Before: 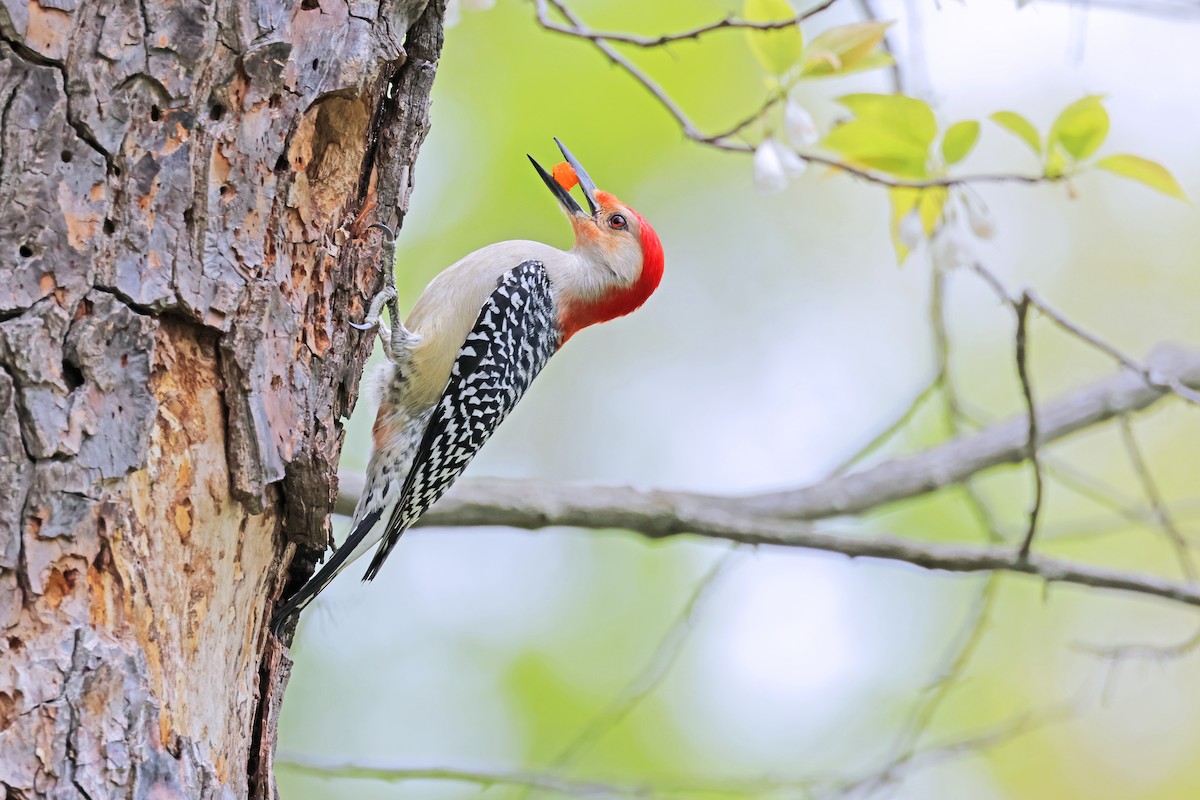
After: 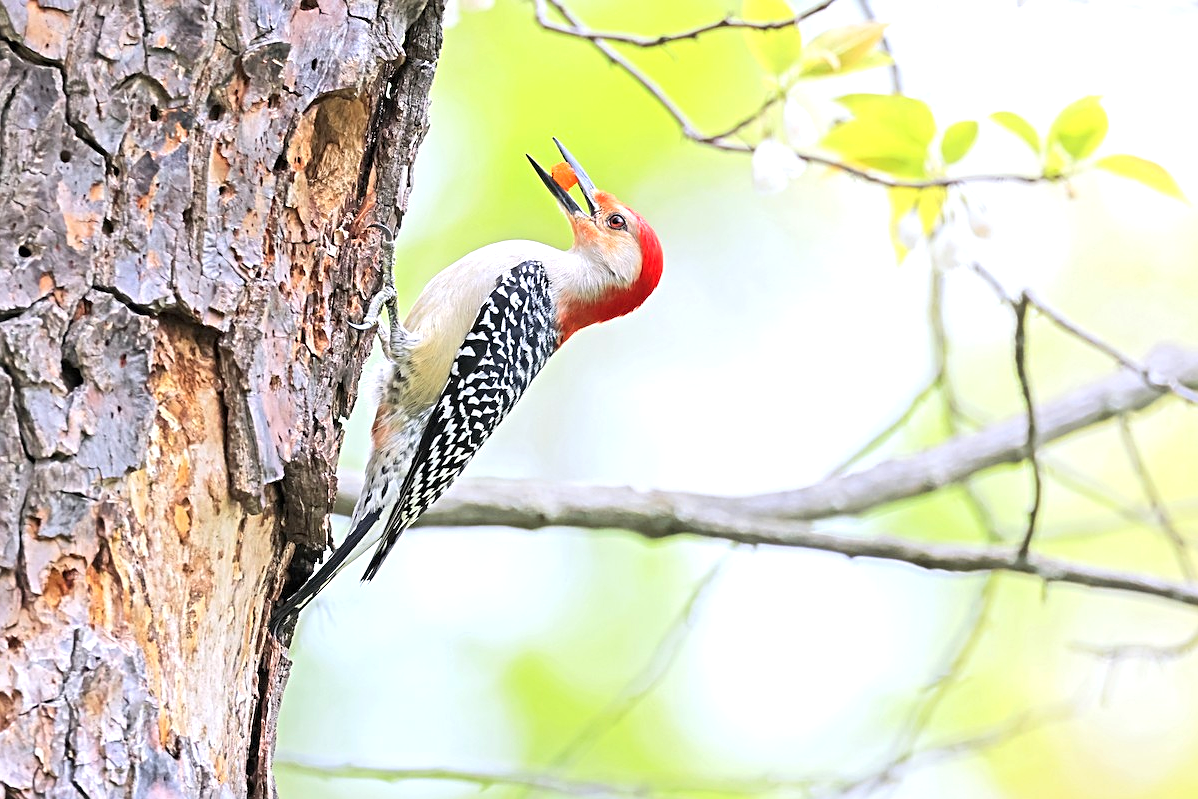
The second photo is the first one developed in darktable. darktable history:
exposure: exposure 0.664 EV, compensate exposure bias true, compensate highlight preservation false
sharpen: on, module defaults
crop: left 0.119%
